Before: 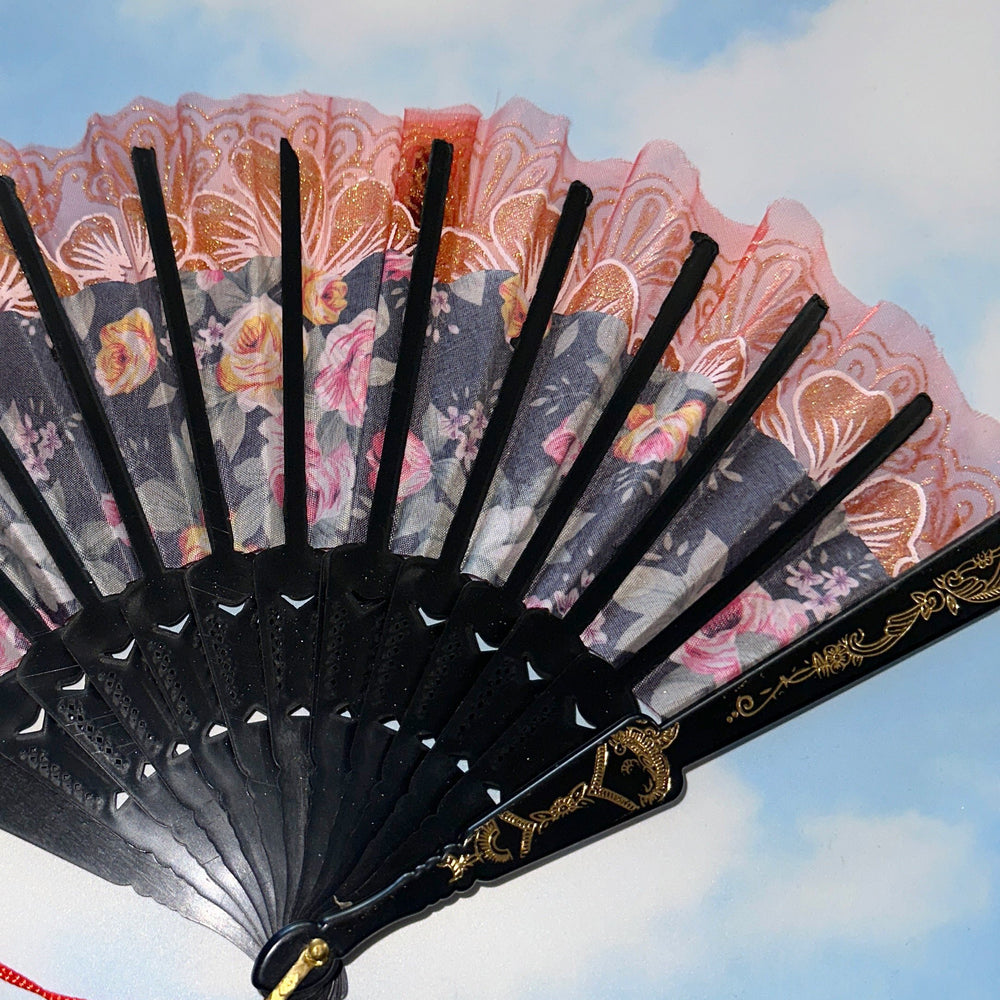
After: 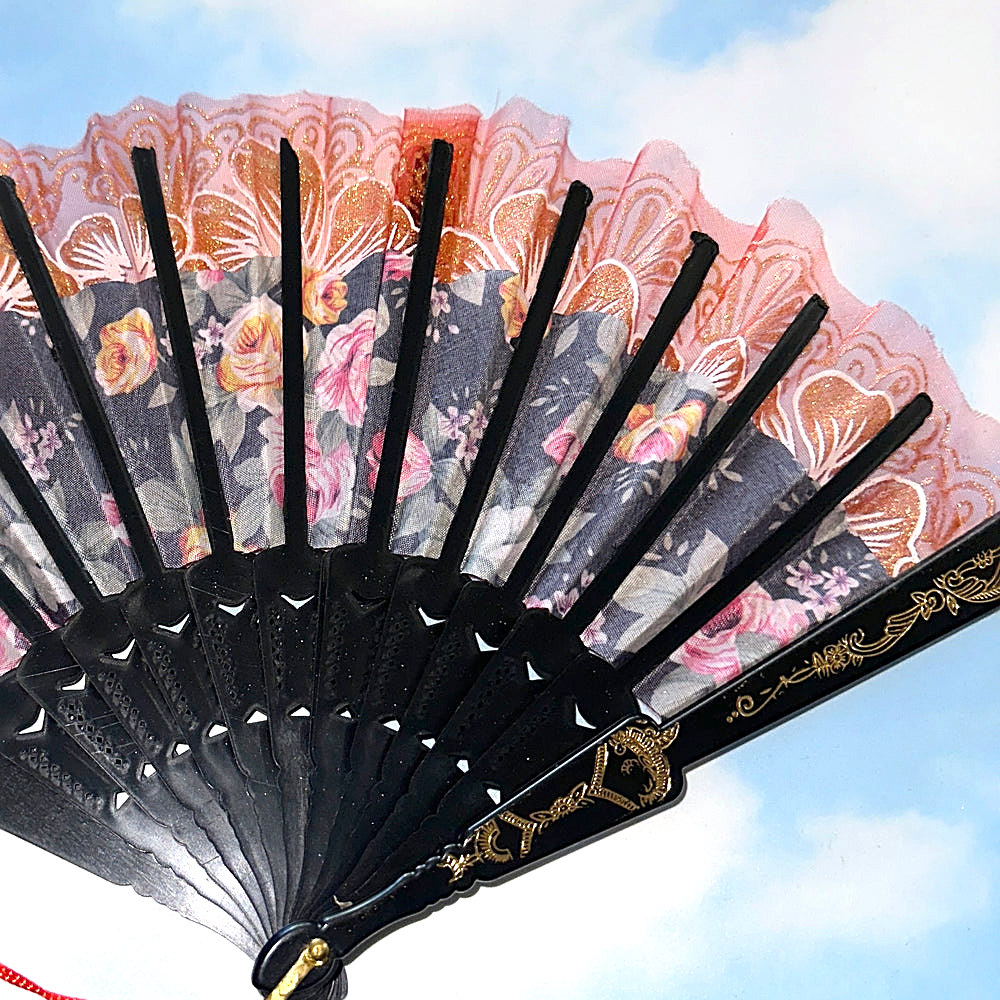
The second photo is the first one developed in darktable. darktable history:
exposure: exposure 0.566 EV, compensate highlight preservation false
sharpen: on, module defaults
